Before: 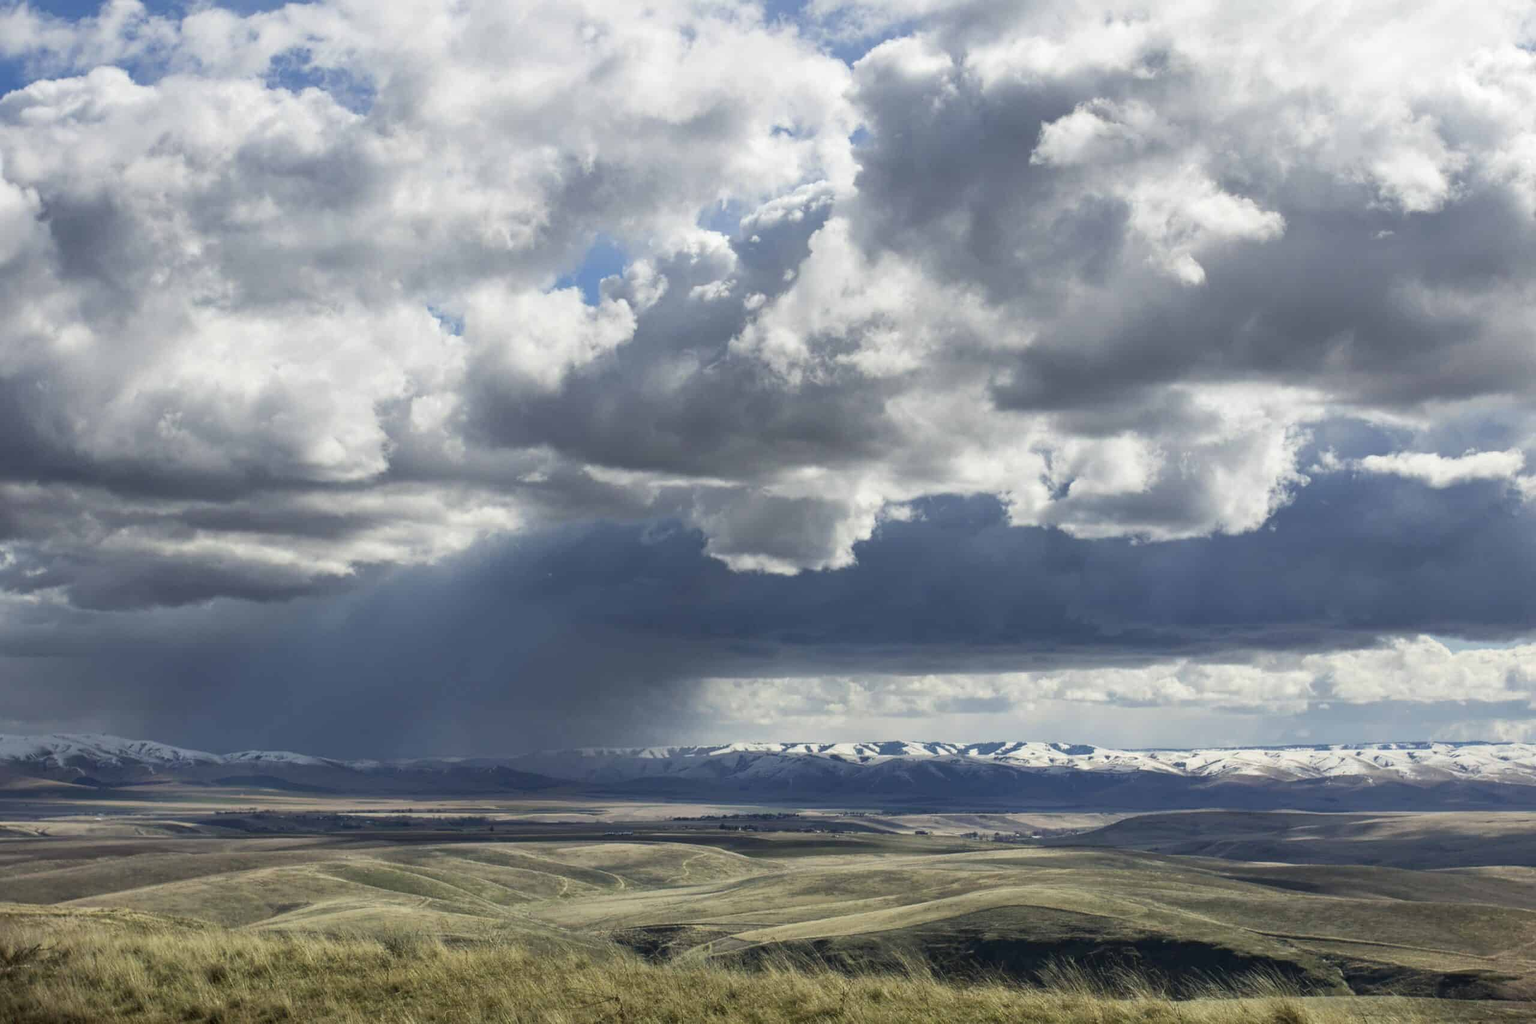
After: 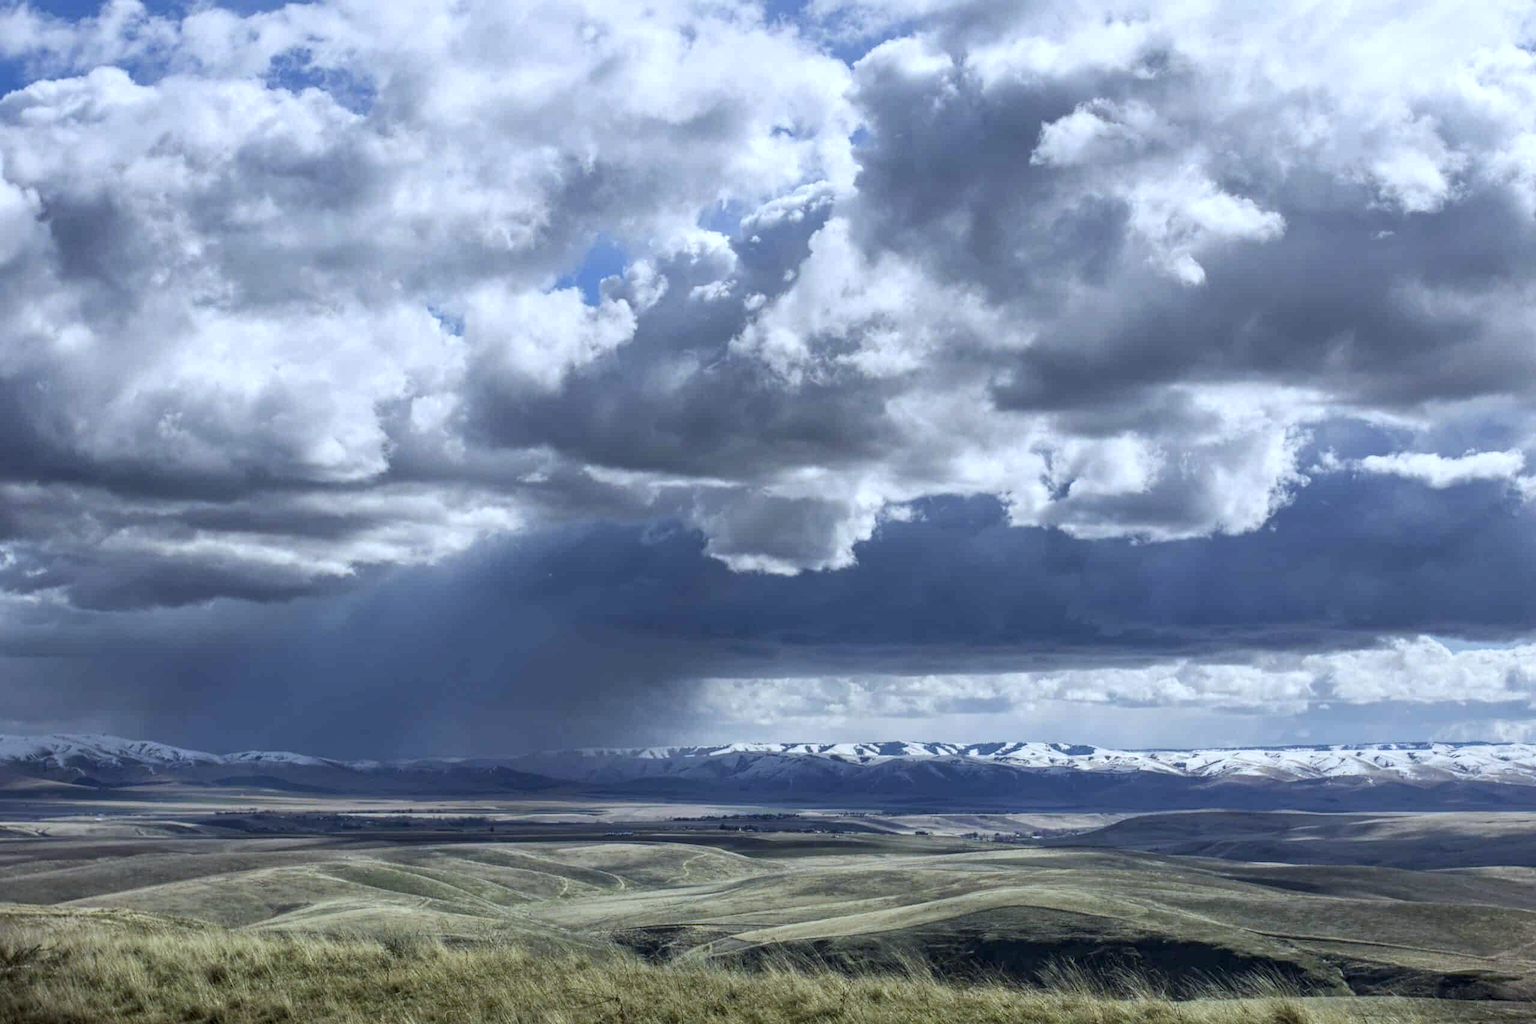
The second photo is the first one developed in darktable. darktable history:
white balance: red 0.926, green 1.003, blue 1.133
local contrast: on, module defaults
